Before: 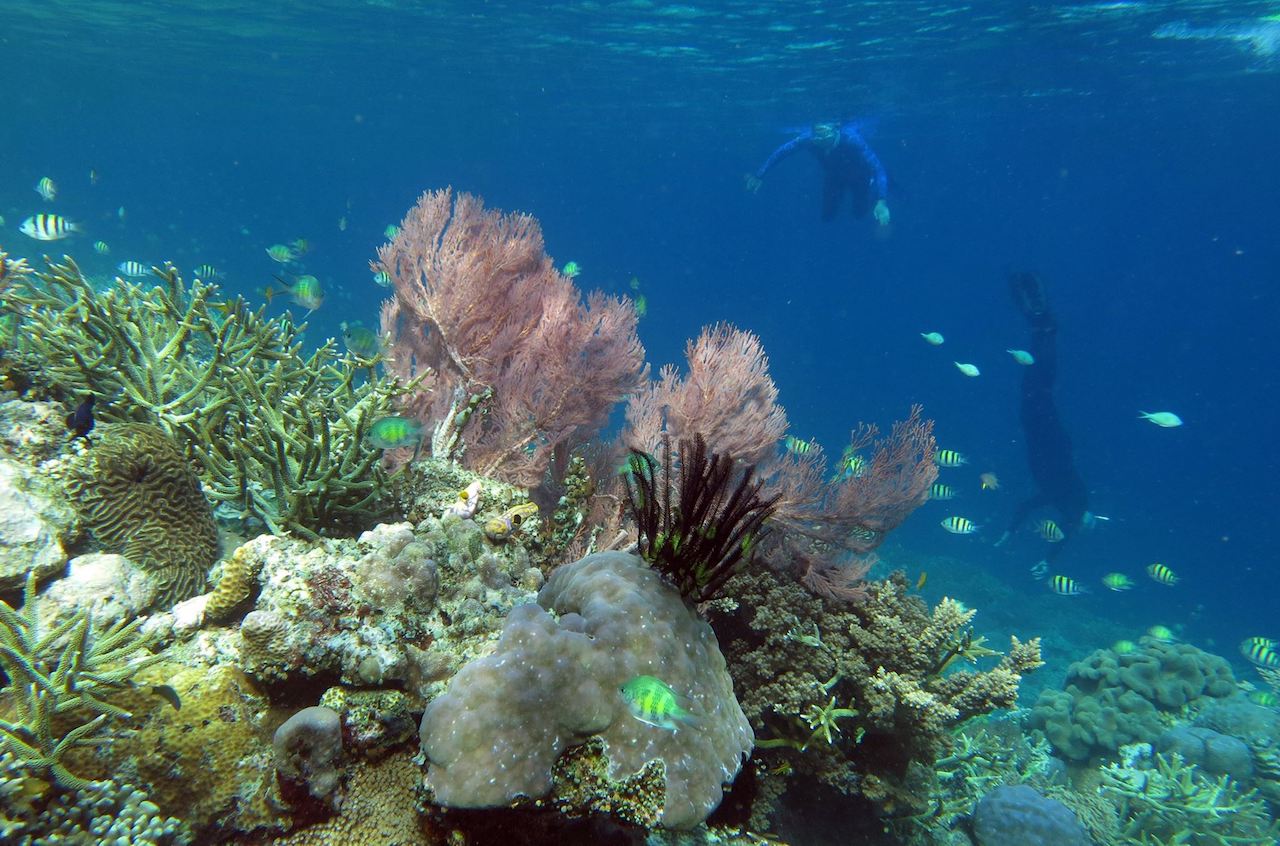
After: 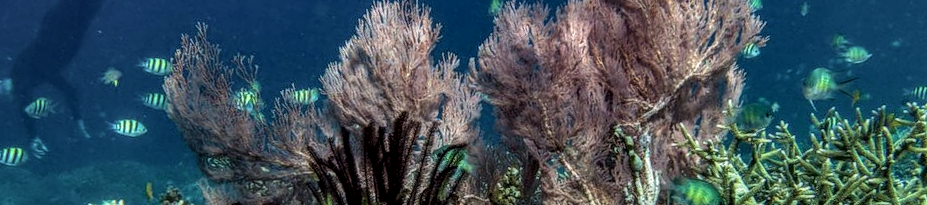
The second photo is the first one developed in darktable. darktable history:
local contrast: highlights 0%, shadows 0%, detail 300%, midtone range 0.3
exposure: black level correction -0.016, exposure -1.018 EV, compensate highlight preservation false
crop and rotate: angle 16.12°, top 30.835%, bottom 35.653%
velvia: on, module defaults
